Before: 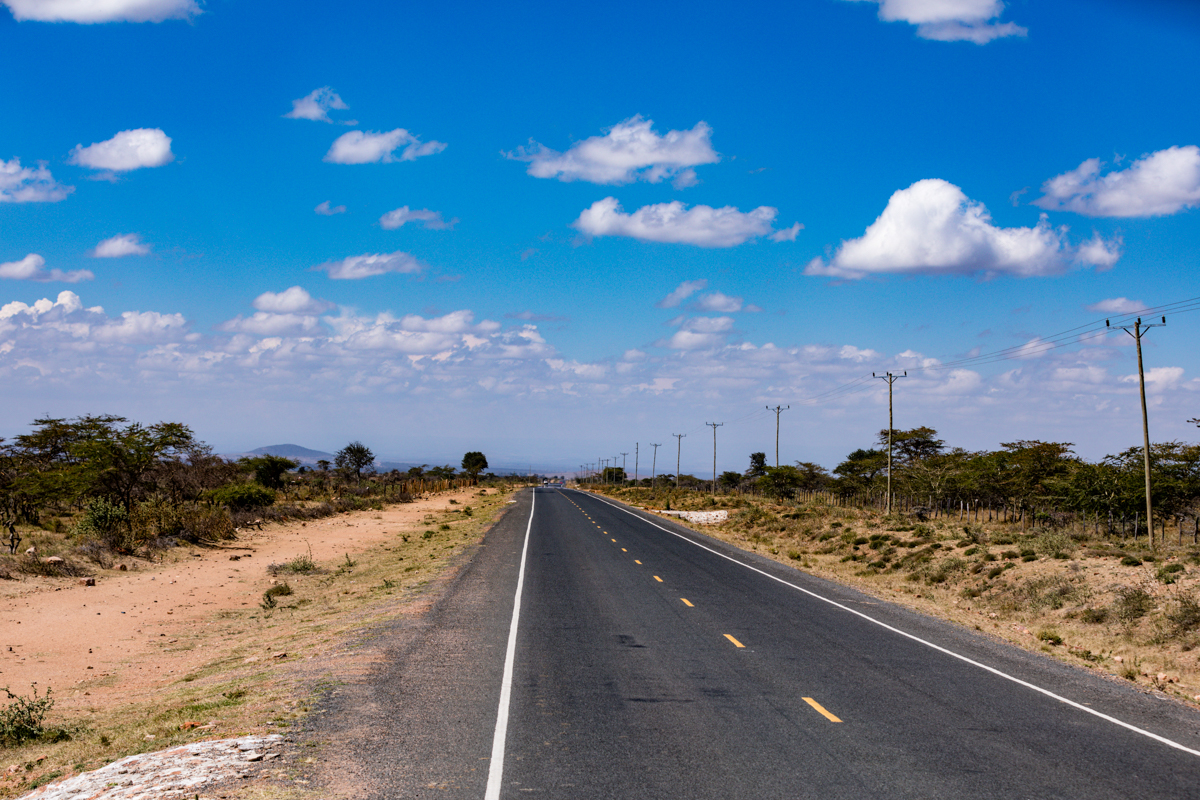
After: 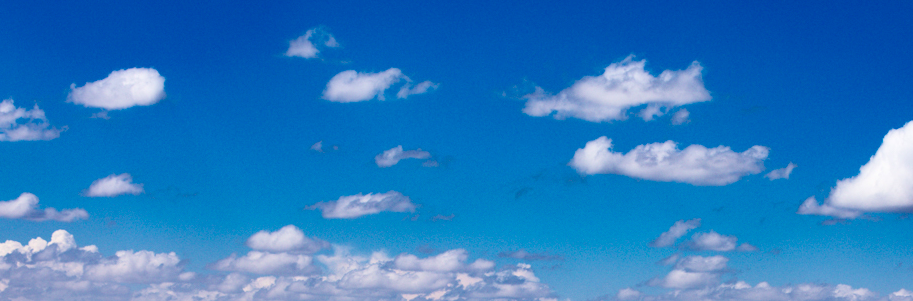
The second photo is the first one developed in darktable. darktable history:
crop: left 0.557%, top 7.635%, right 23.316%, bottom 54.649%
contrast brightness saturation: contrast 0.239, brightness -0.221, saturation 0.14
